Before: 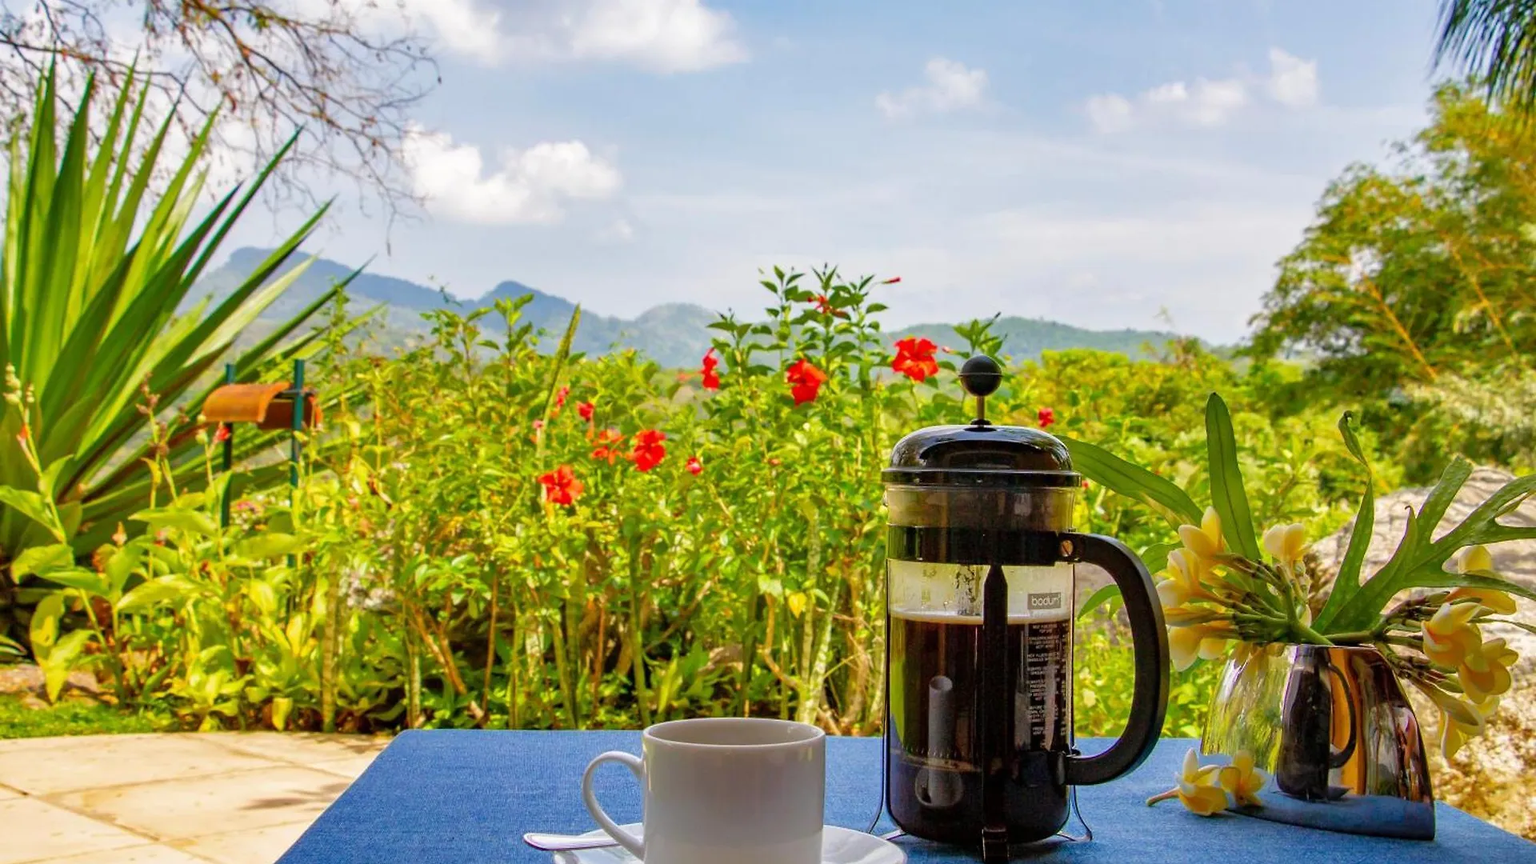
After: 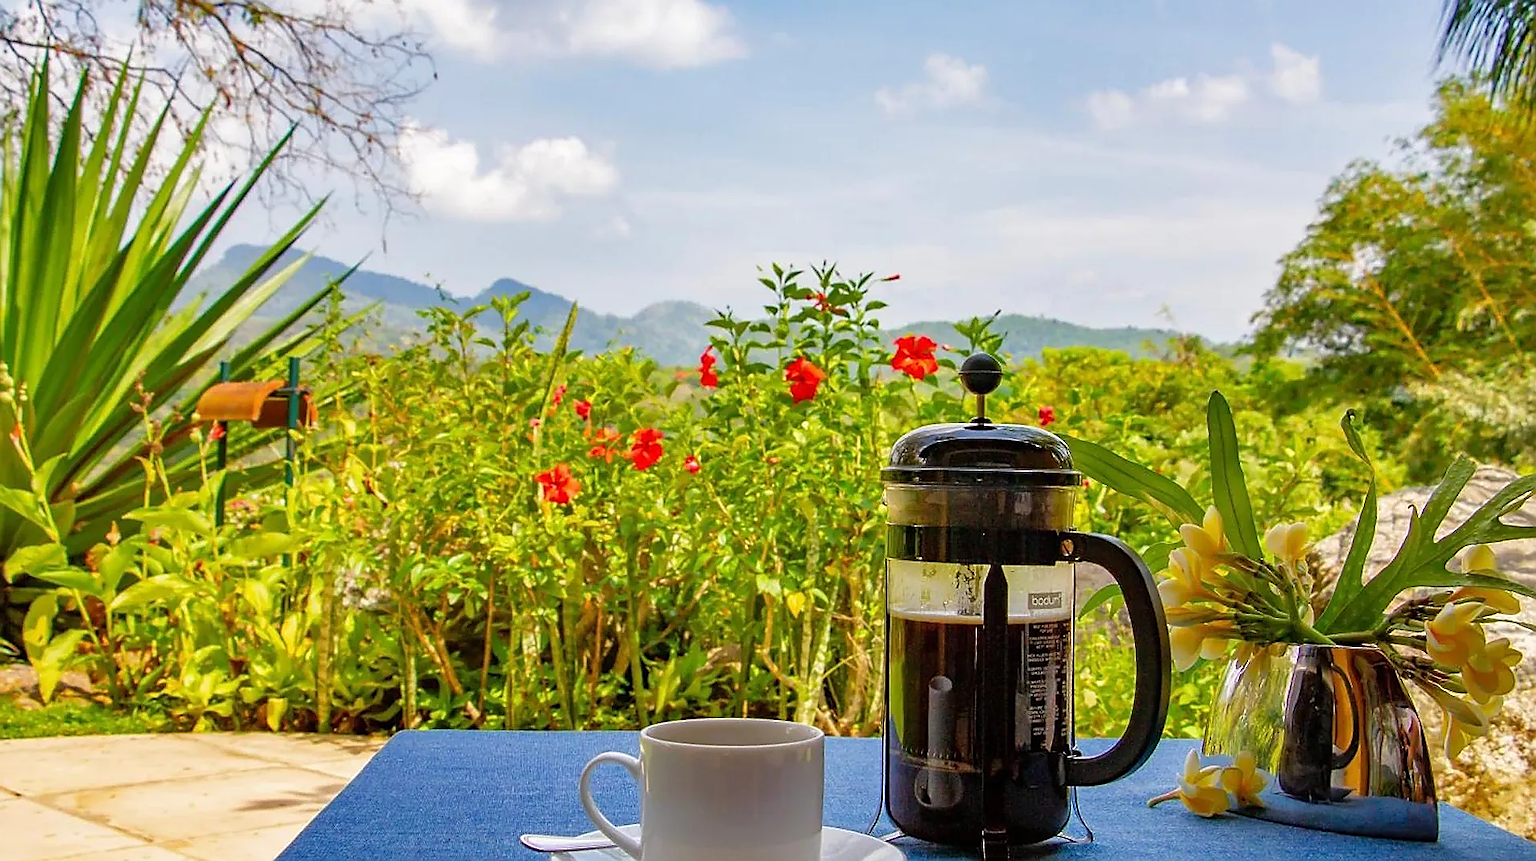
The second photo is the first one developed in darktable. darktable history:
crop: left 0.482%, top 0.563%, right 0.229%, bottom 0.372%
sharpen: radius 1.352, amount 1.245, threshold 0.805
